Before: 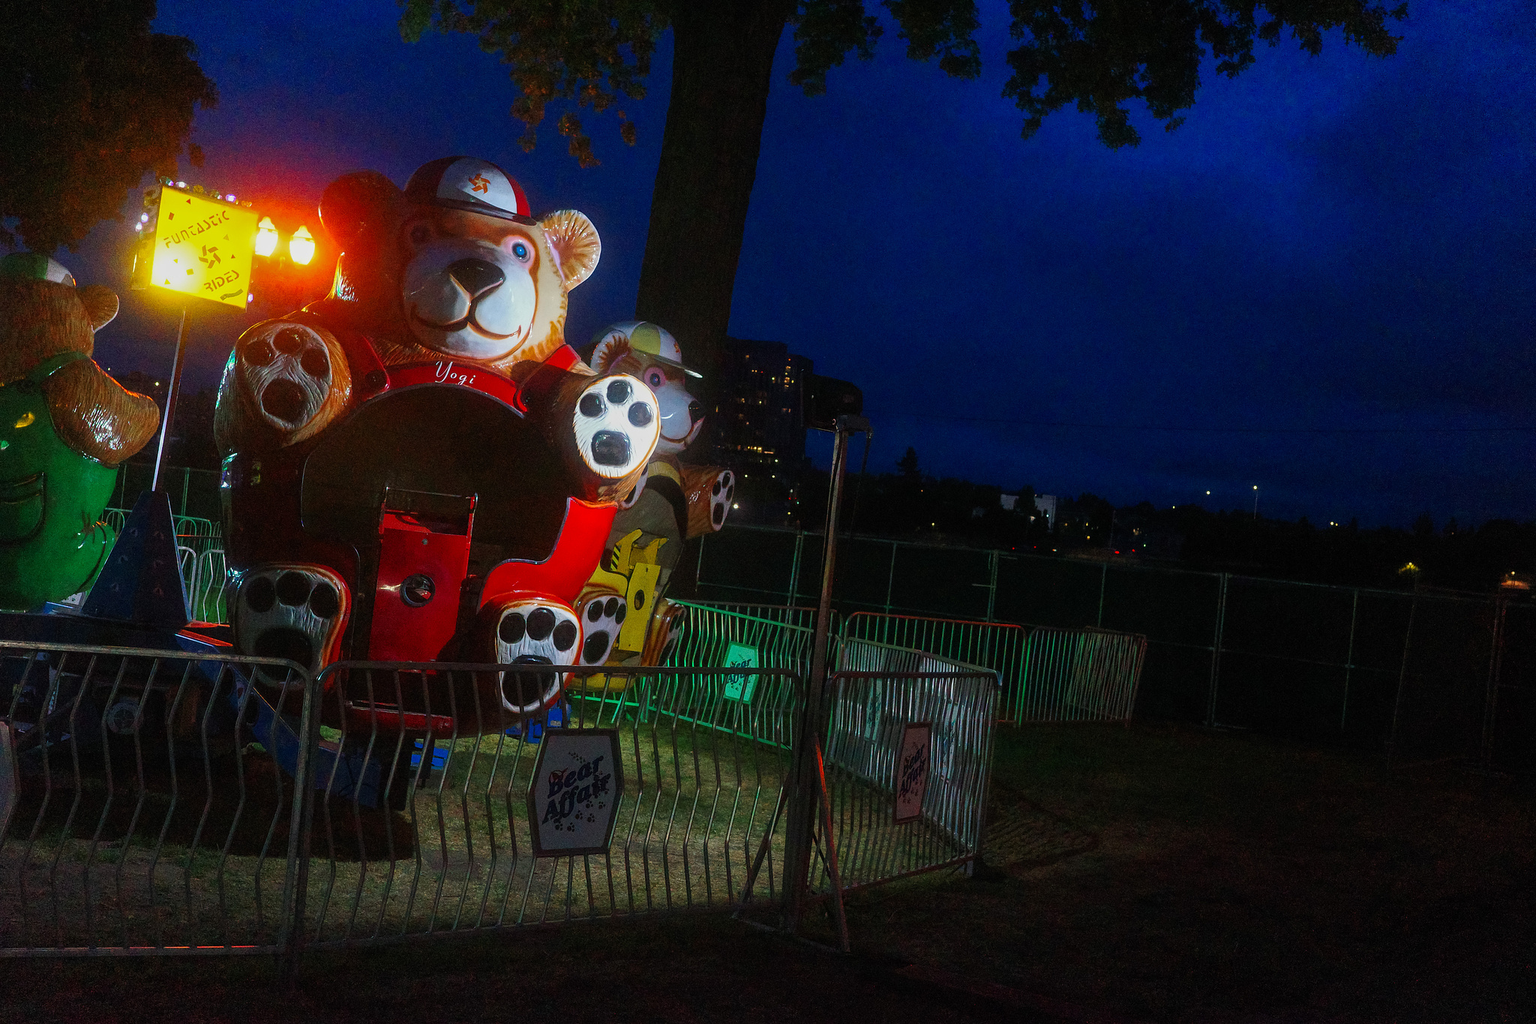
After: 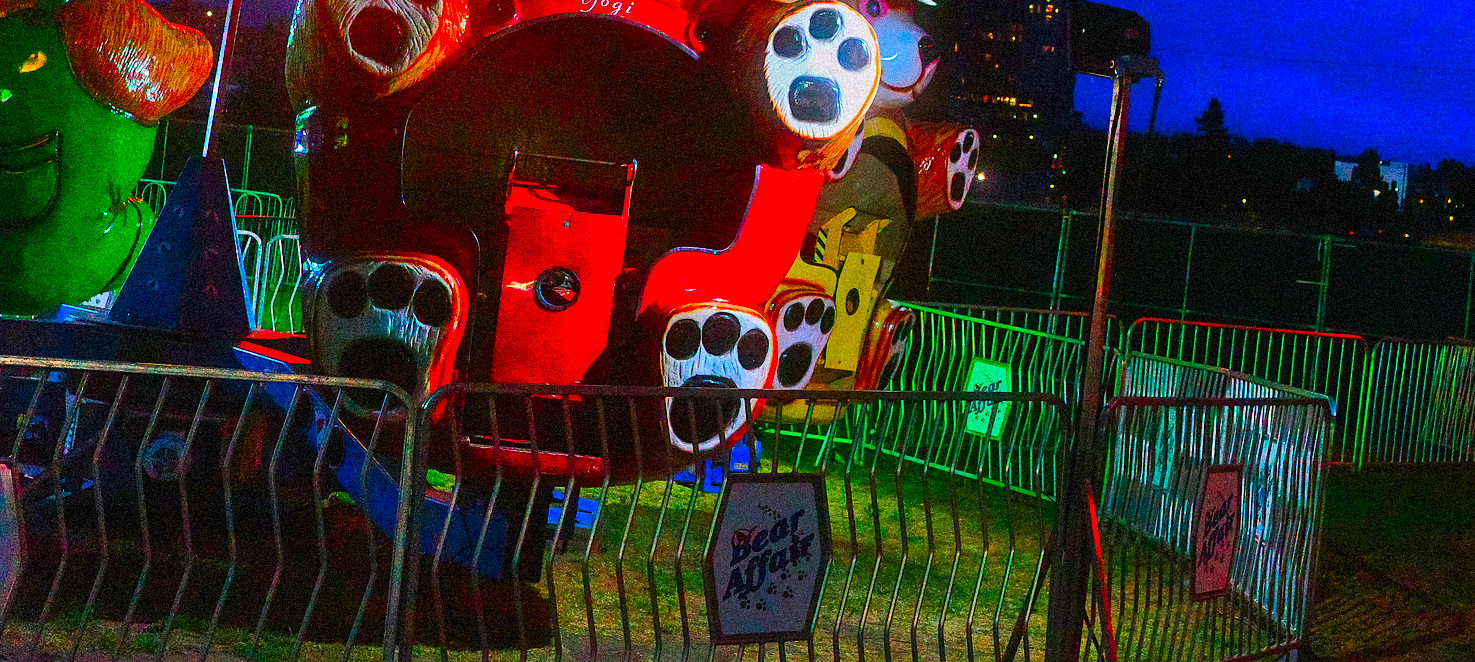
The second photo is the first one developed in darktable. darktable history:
shadows and highlights: soften with gaussian
grain: coarseness 9.38 ISO, strength 34.99%, mid-tones bias 0%
contrast brightness saturation: saturation -0.05
color correction: highlights a* 1.59, highlights b* -1.7, saturation 2.48
crop: top 36.498%, right 27.964%, bottom 14.995%
tone equalizer: -8 EV 0.06 EV, smoothing diameter 25%, edges refinement/feathering 10, preserve details guided filter
sharpen: amount 0.2
